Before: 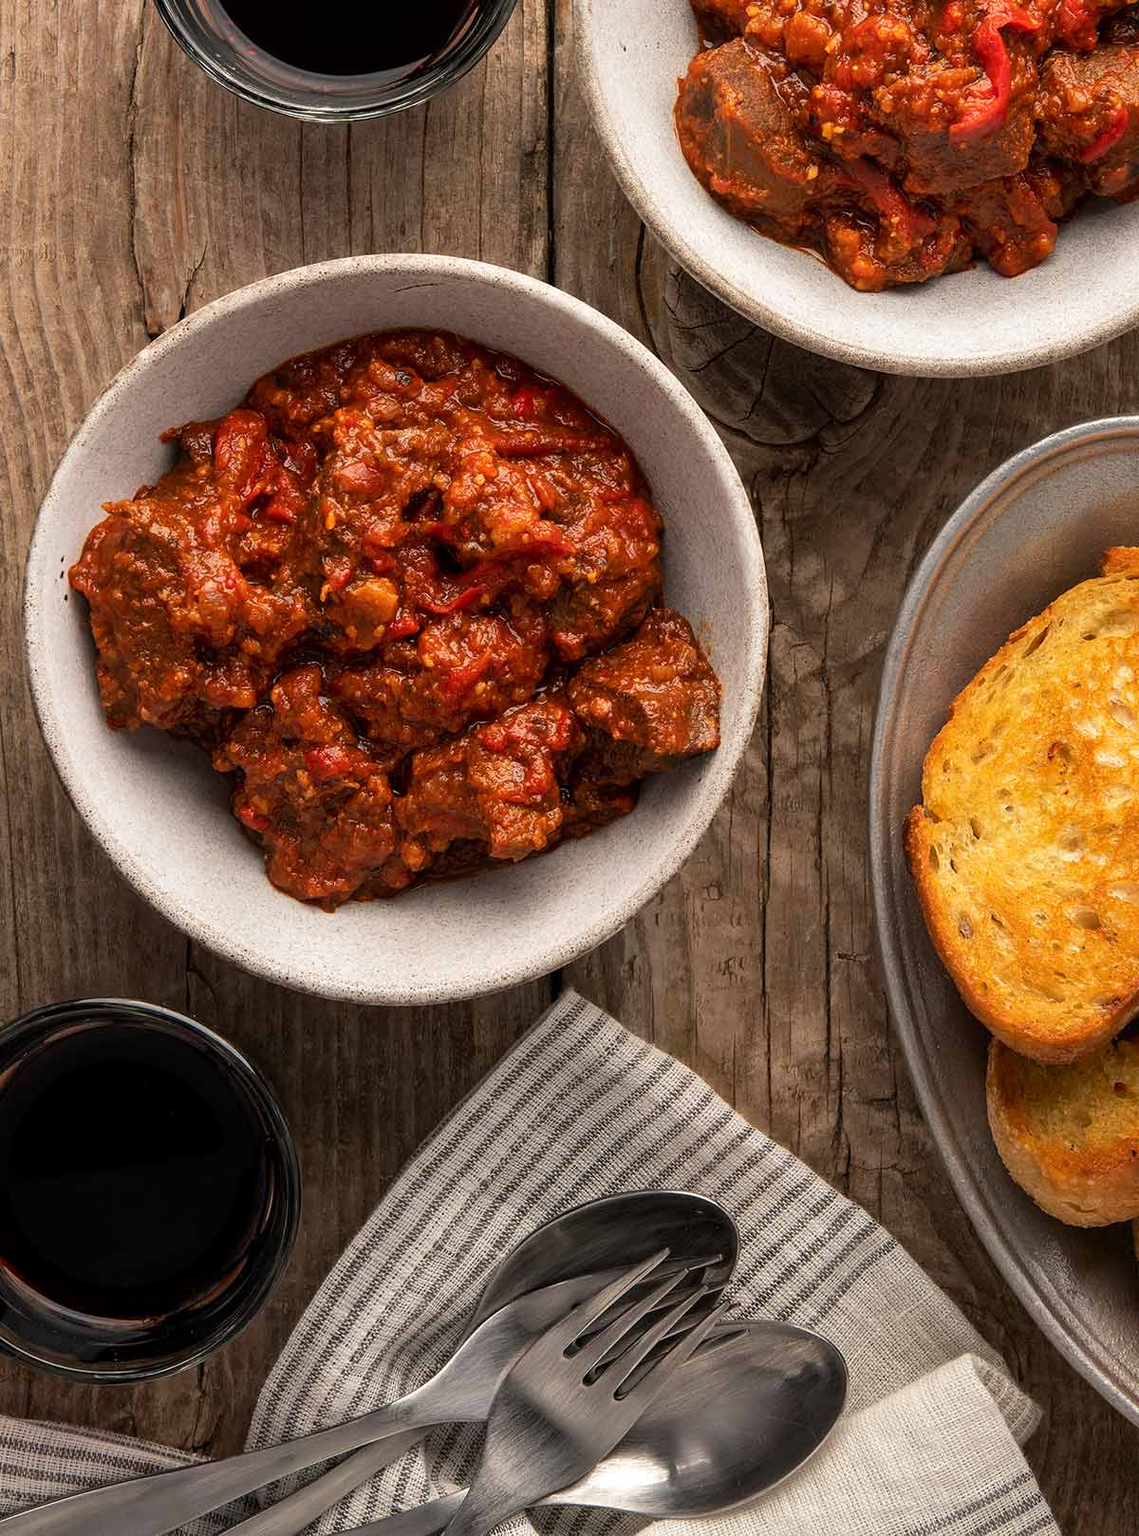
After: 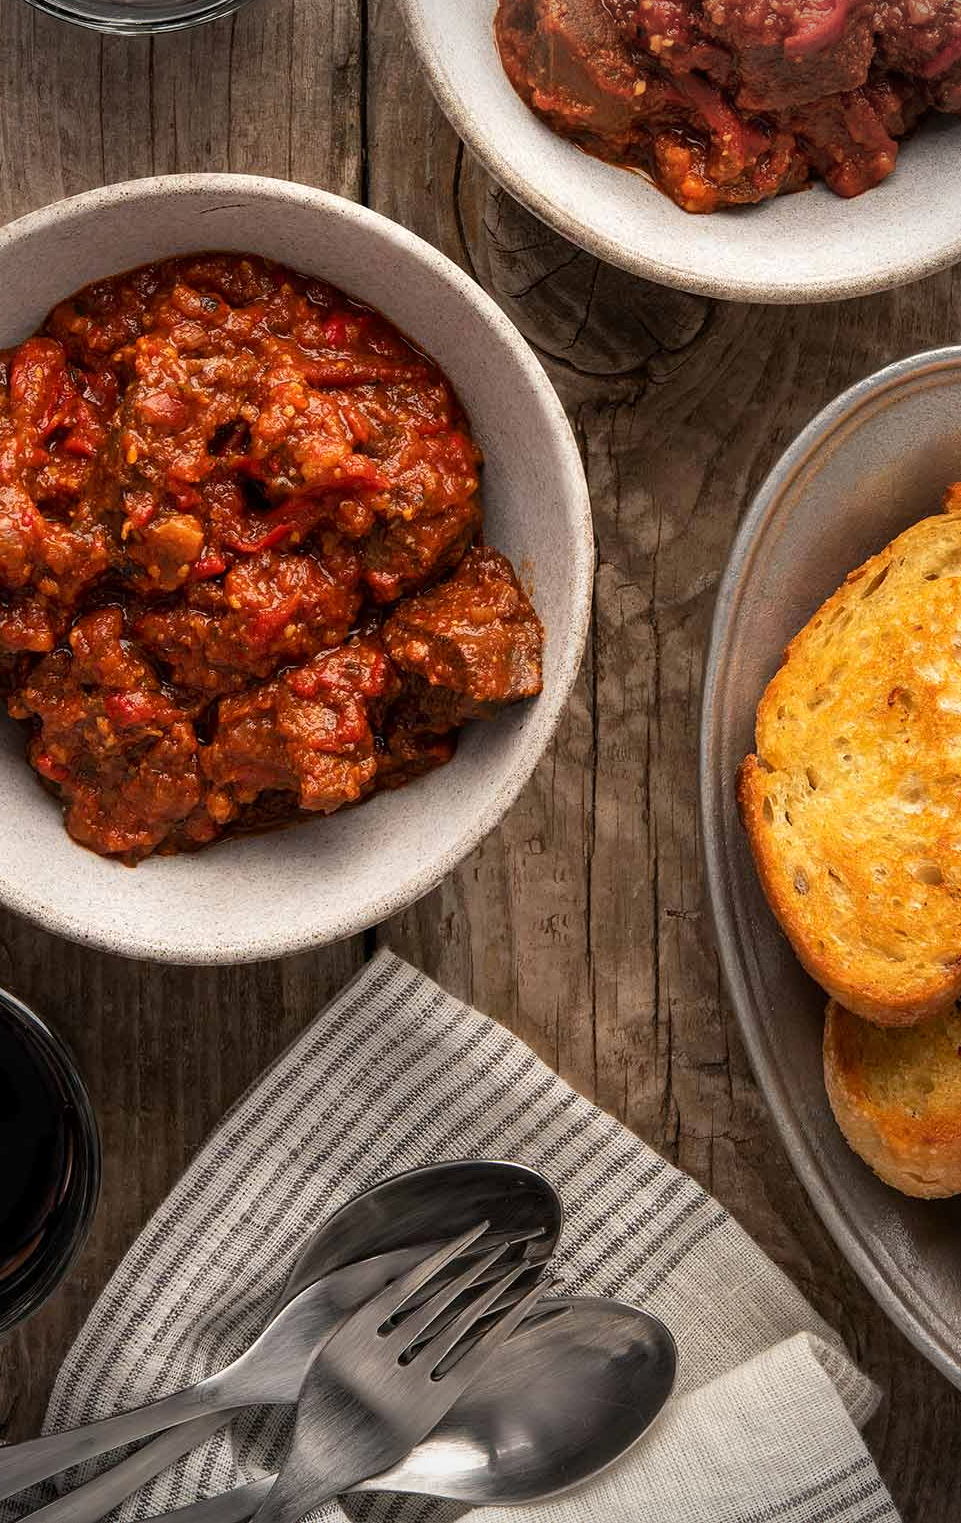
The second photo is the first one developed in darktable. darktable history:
exposure: exposure 0.021 EV, compensate highlight preservation false
crop and rotate: left 18.023%, top 5.854%, right 1.827%
vignetting: on, module defaults
